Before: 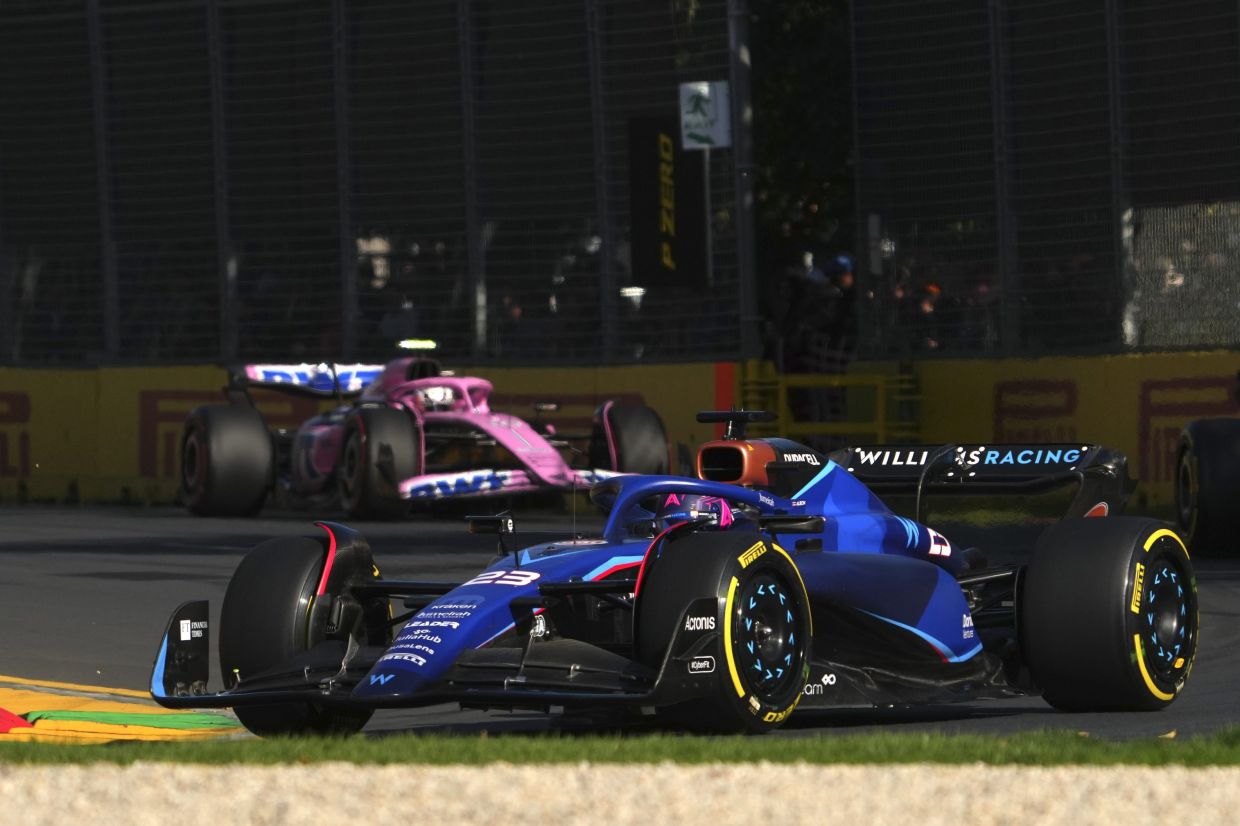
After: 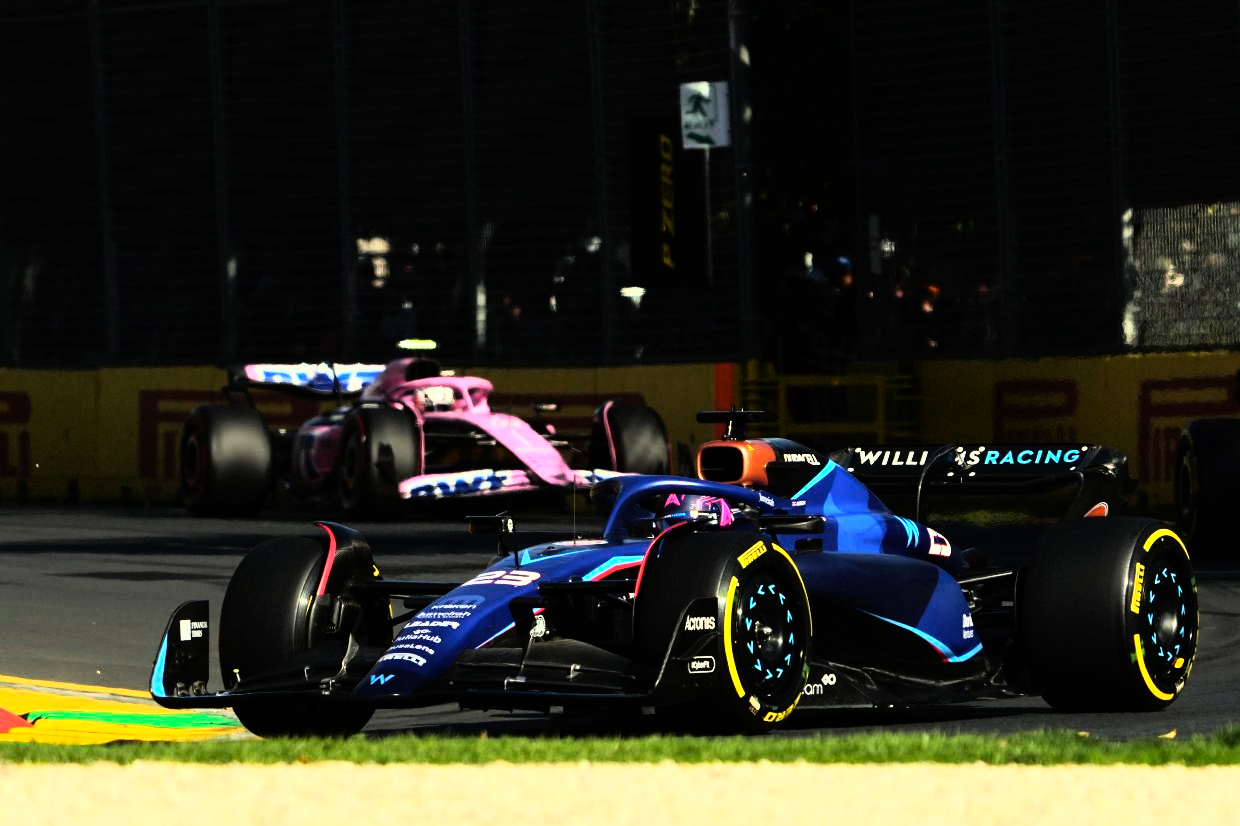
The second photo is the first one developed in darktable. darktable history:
color correction: highlights a* -5.94, highlights b* 11.19
rgb curve: curves: ch0 [(0, 0) (0.21, 0.15) (0.24, 0.21) (0.5, 0.75) (0.75, 0.96) (0.89, 0.99) (1, 1)]; ch1 [(0, 0.02) (0.21, 0.13) (0.25, 0.2) (0.5, 0.67) (0.75, 0.9) (0.89, 0.97) (1, 1)]; ch2 [(0, 0.02) (0.21, 0.13) (0.25, 0.2) (0.5, 0.67) (0.75, 0.9) (0.89, 0.97) (1, 1)], compensate middle gray true
